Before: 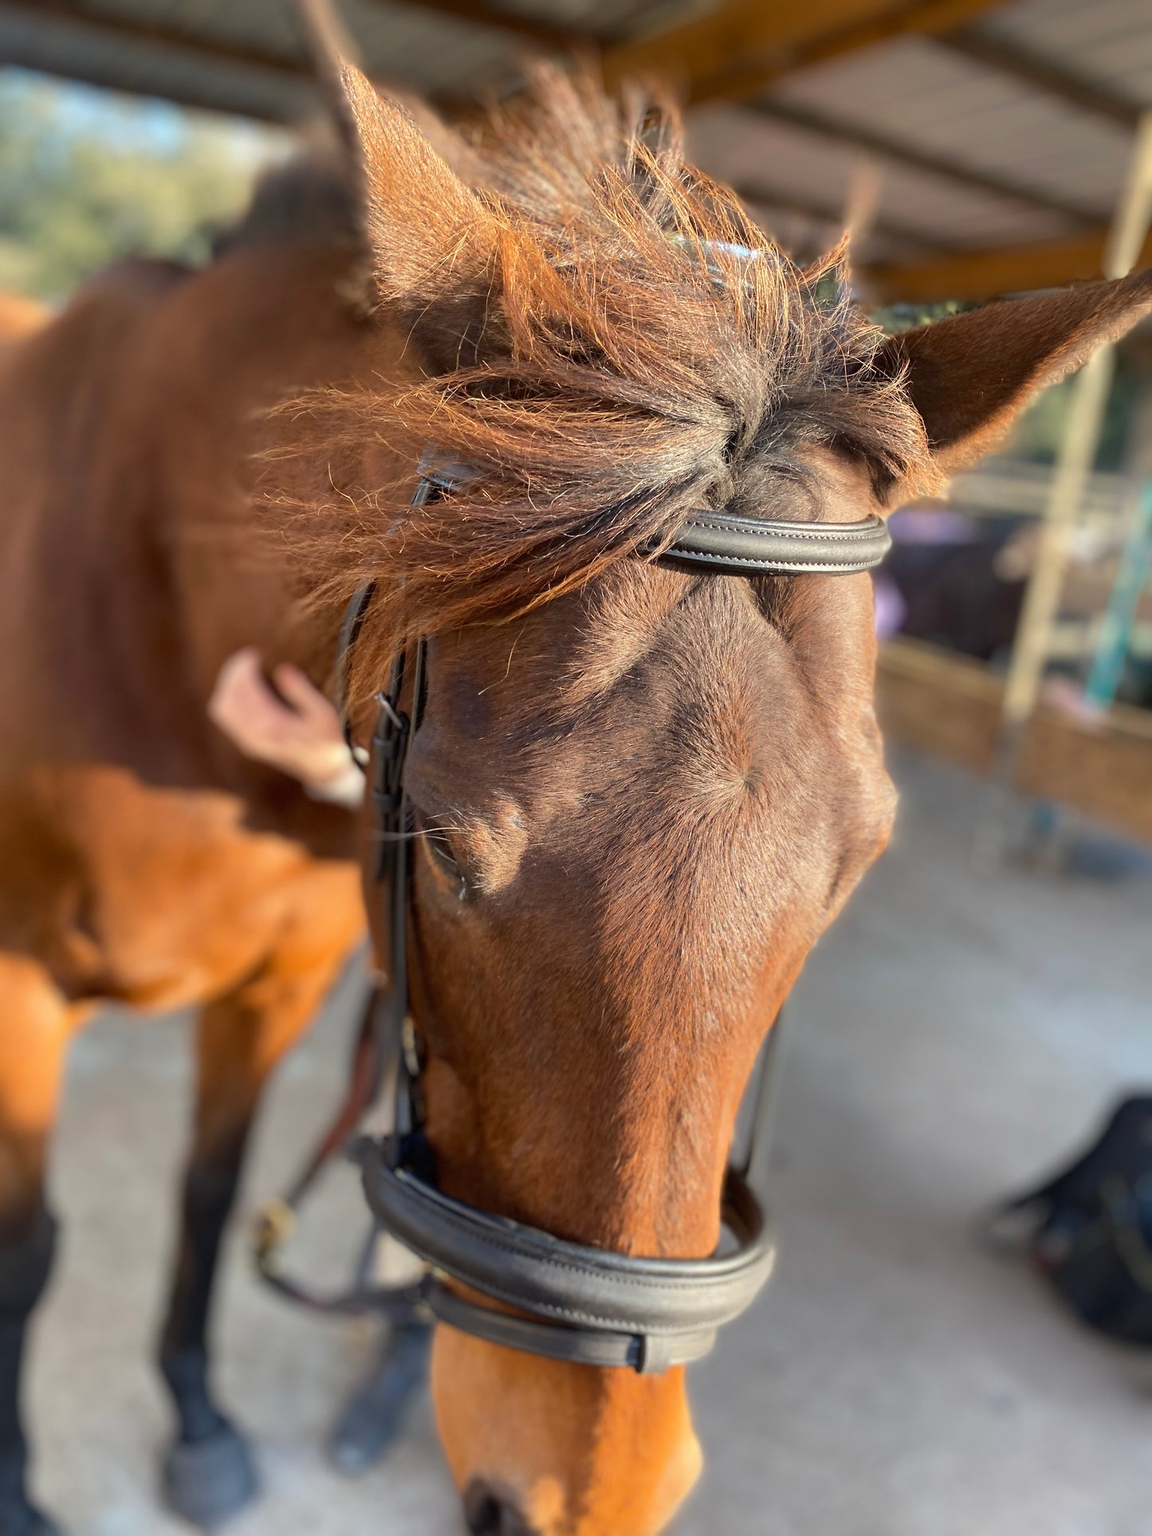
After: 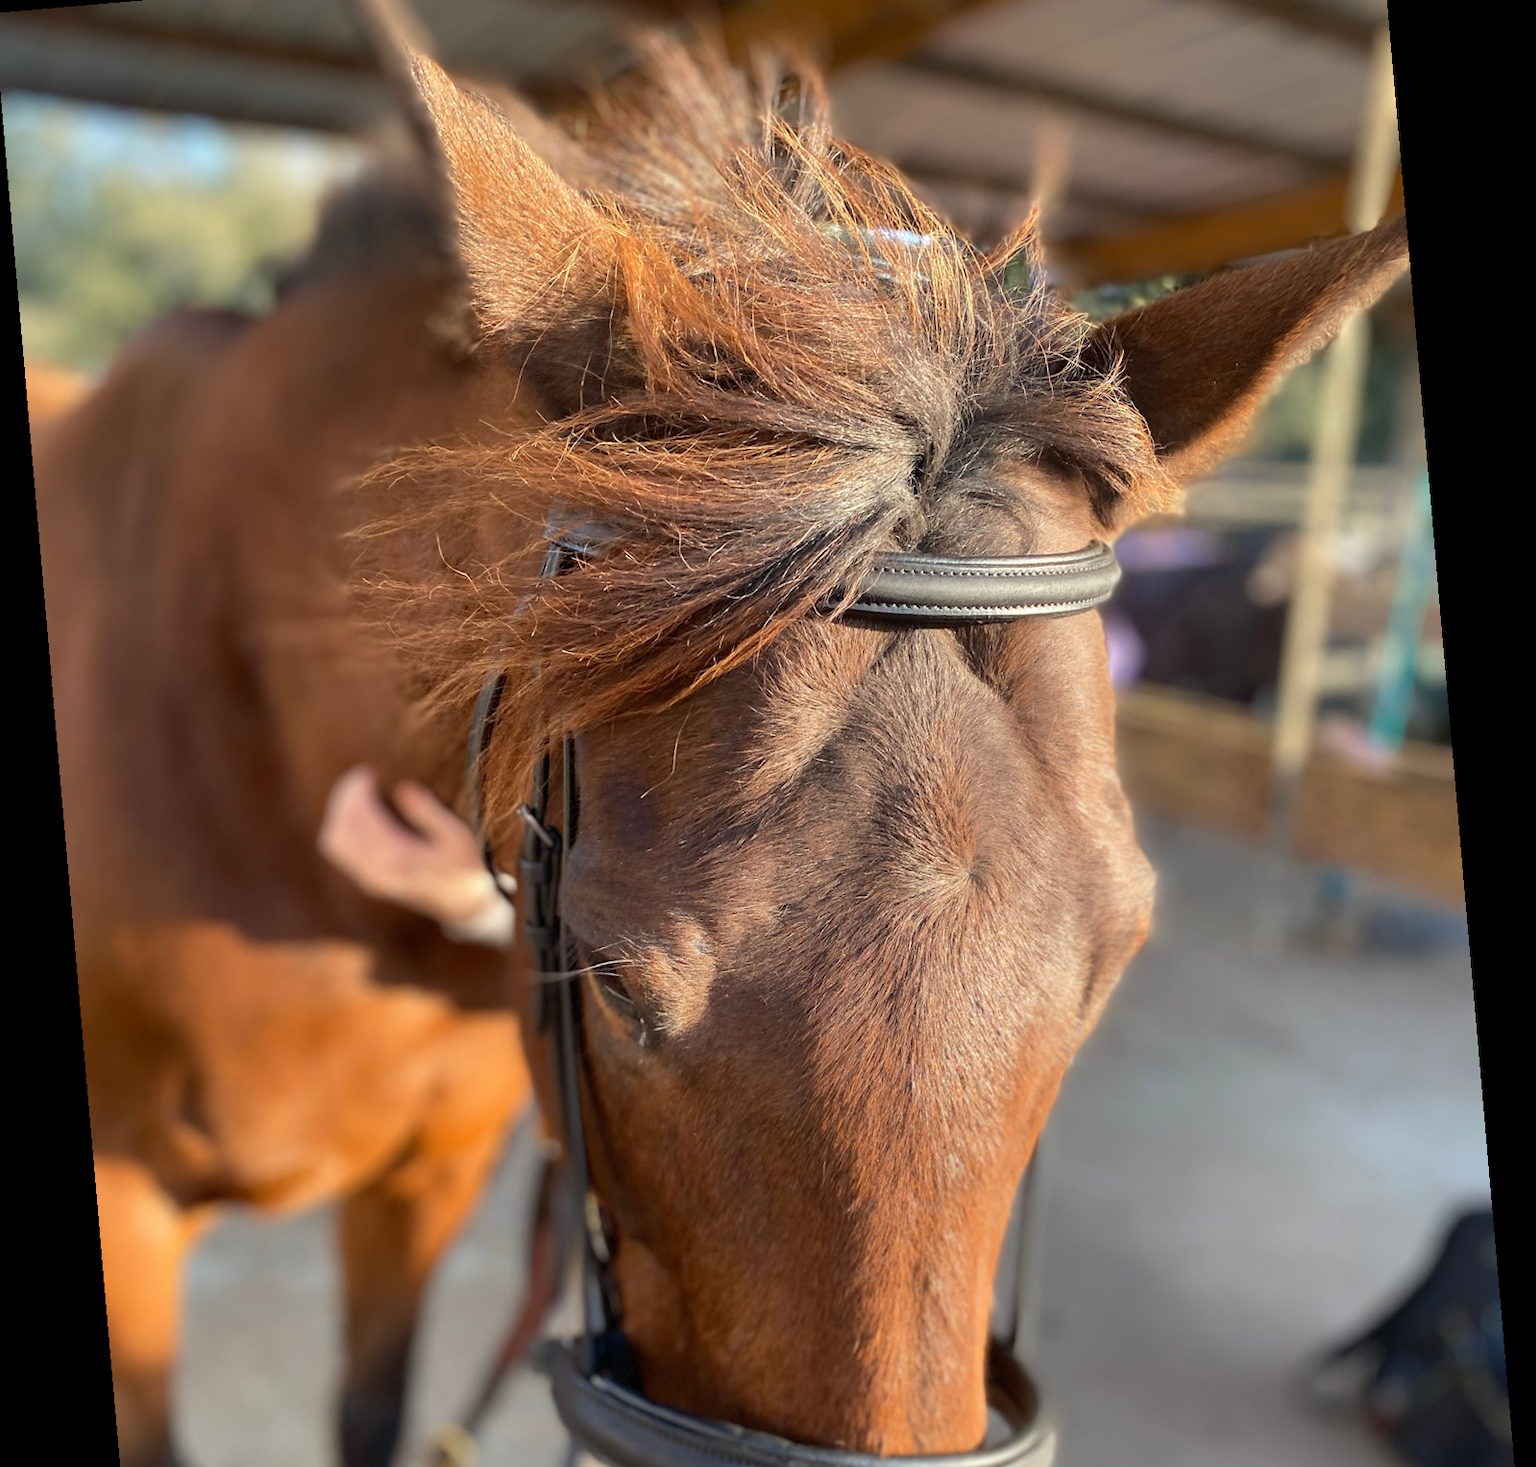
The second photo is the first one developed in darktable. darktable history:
crop: left 0.387%, top 5.469%, bottom 19.809%
rotate and perspective: rotation -4.98°, automatic cropping off
